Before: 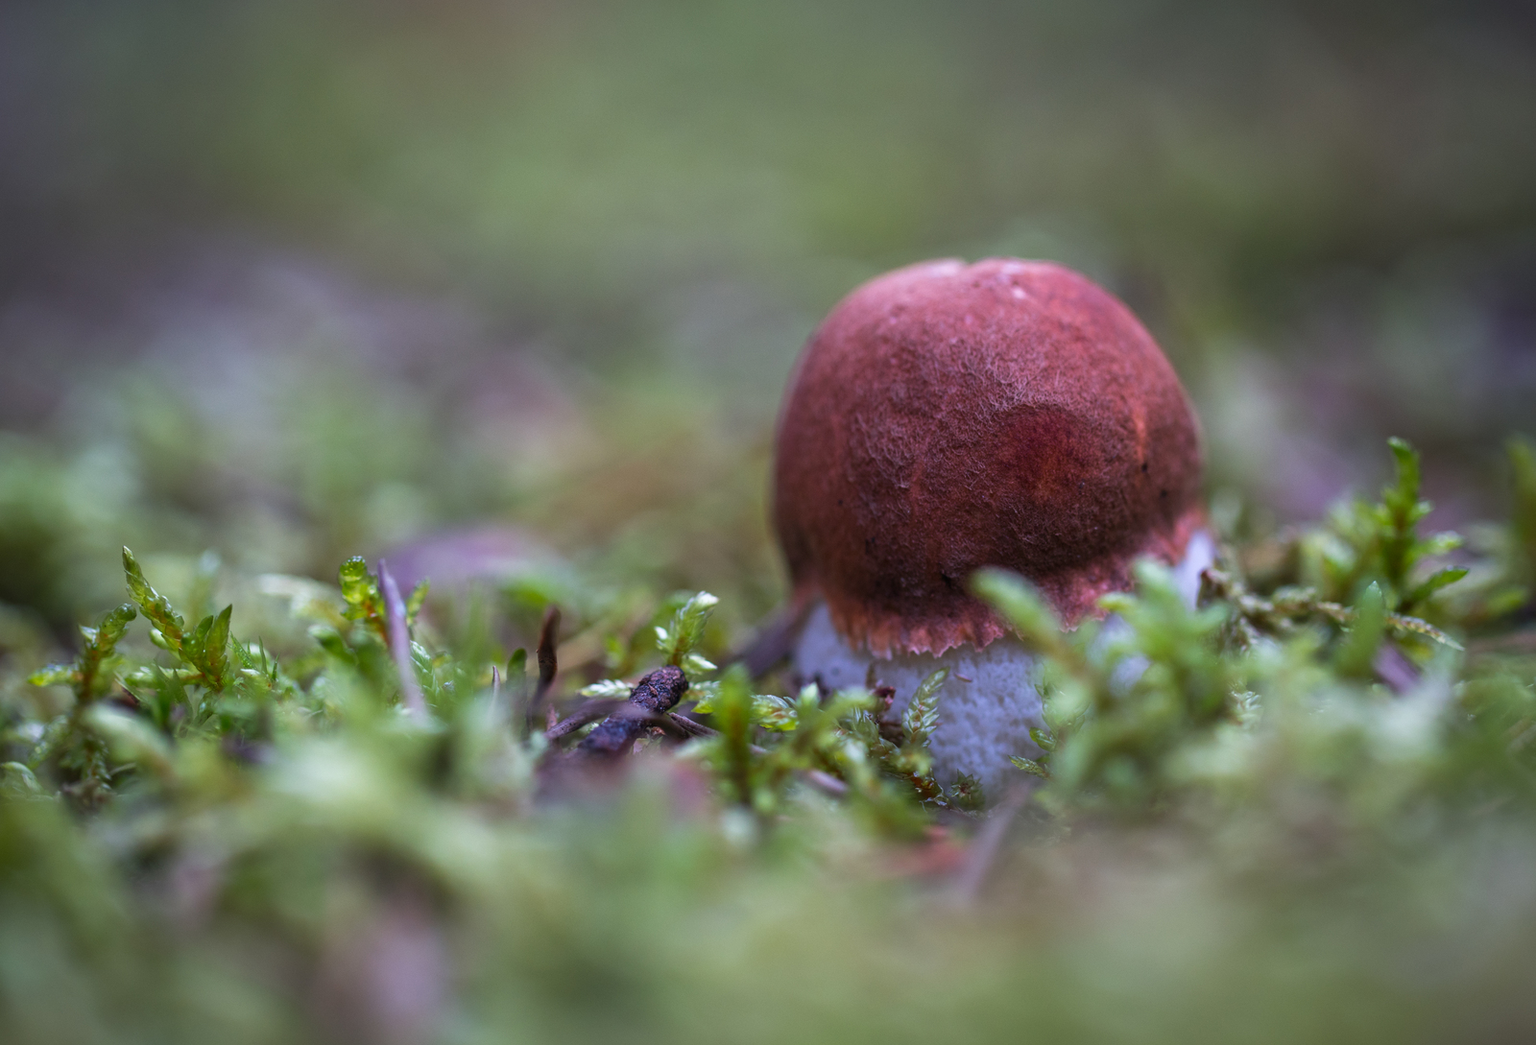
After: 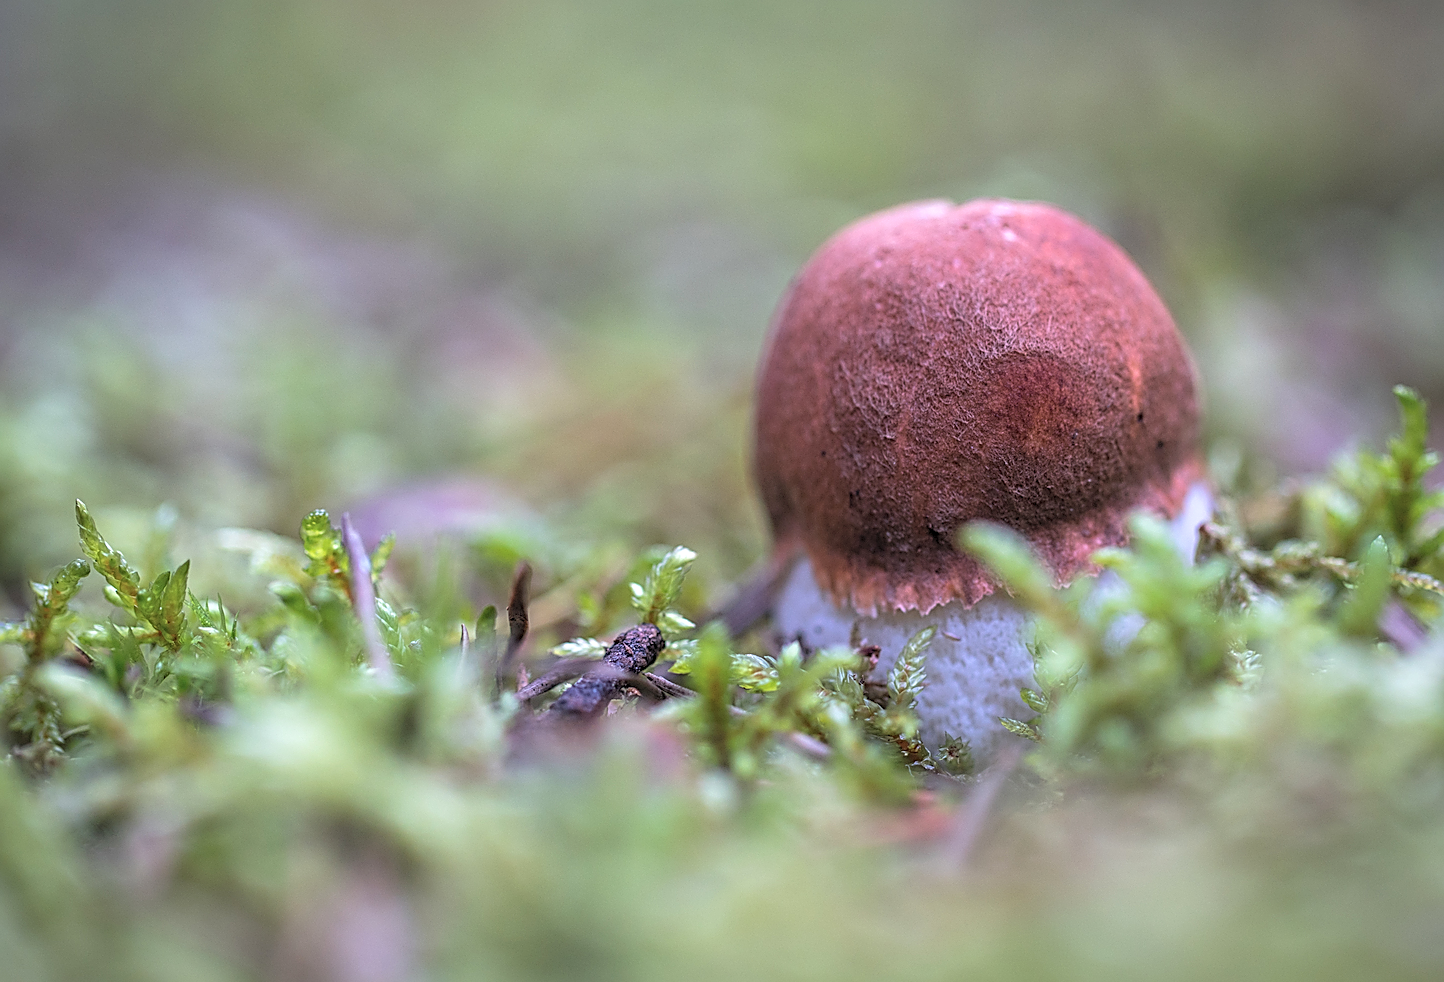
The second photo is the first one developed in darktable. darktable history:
sharpen: radius 1.679, amount 1.285
crop: left 3.253%, top 6.519%, right 6.435%, bottom 3.242%
local contrast: on, module defaults
contrast brightness saturation: brightness 0.27
